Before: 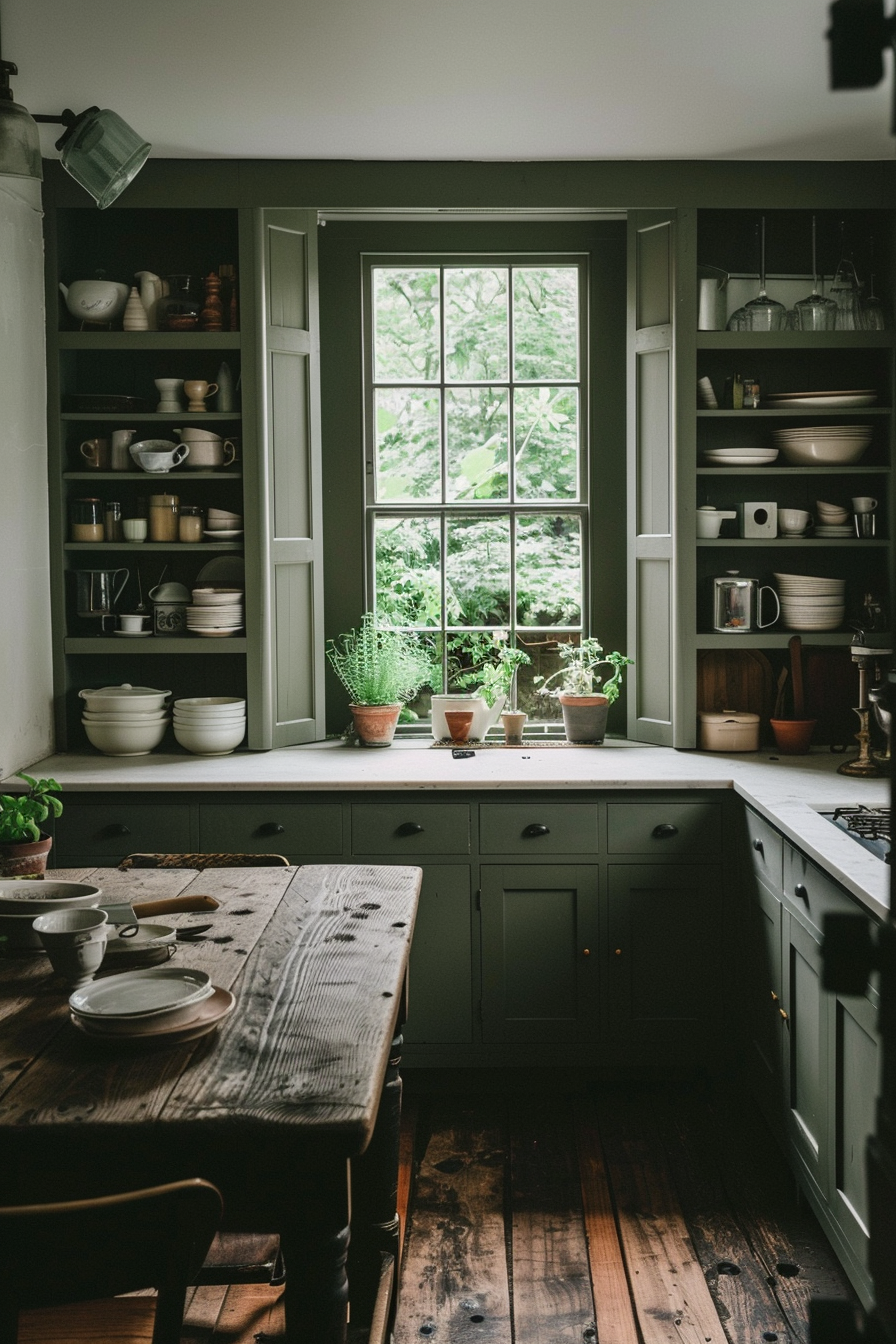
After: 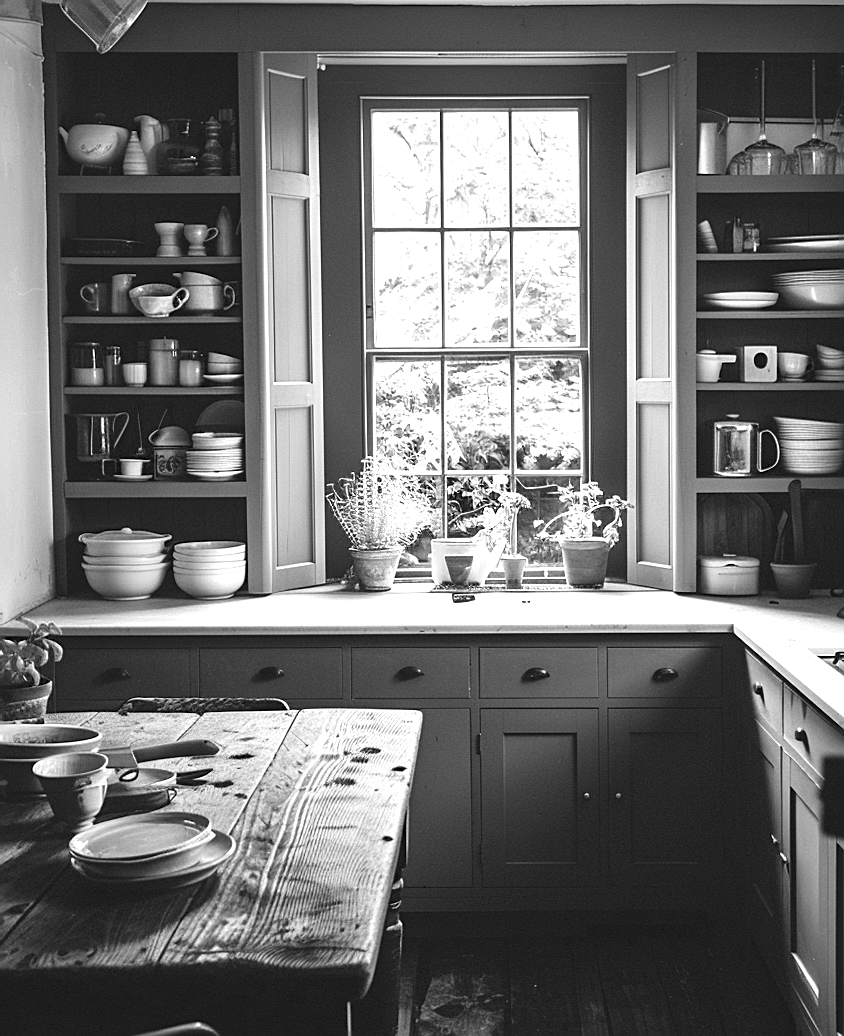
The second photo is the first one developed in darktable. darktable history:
white balance: red 0.982, blue 1.018
monochrome: on, module defaults
exposure: black level correction 0, exposure 1.015 EV, compensate exposure bias true, compensate highlight preservation false
crop and rotate: angle 0.03°, top 11.643%, right 5.651%, bottom 11.189%
sharpen: on, module defaults
